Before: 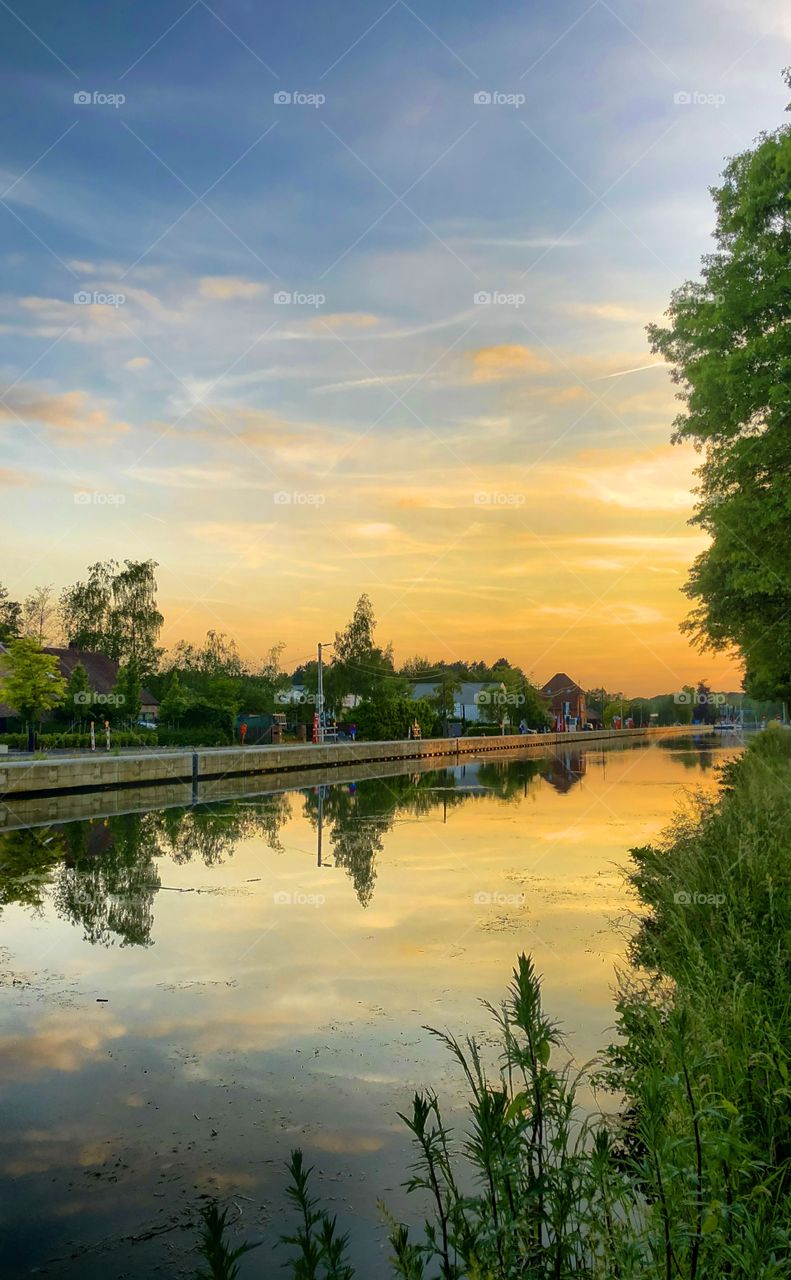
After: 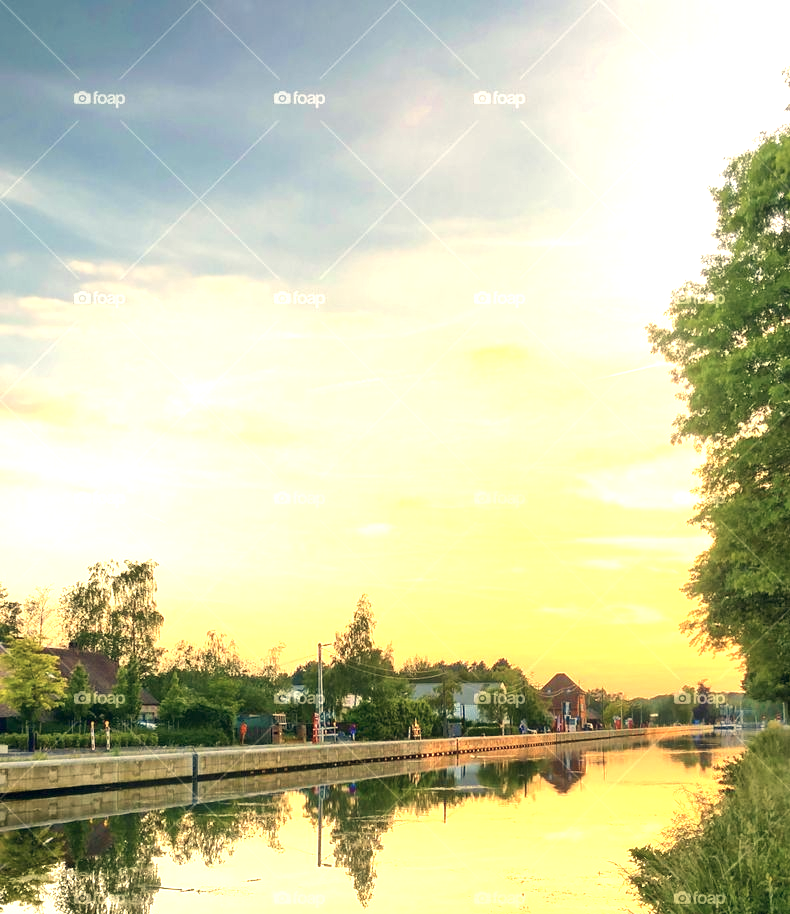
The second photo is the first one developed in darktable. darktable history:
exposure: black level correction 0, exposure 1.3 EV, compensate exposure bias true, compensate highlight preservation false
white balance: red 1.123, blue 0.83
crop: bottom 28.576%
color correction: highlights a* 2.75, highlights b* 5, shadows a* -2.04, shadows b* -4.84, saturation 0.8
